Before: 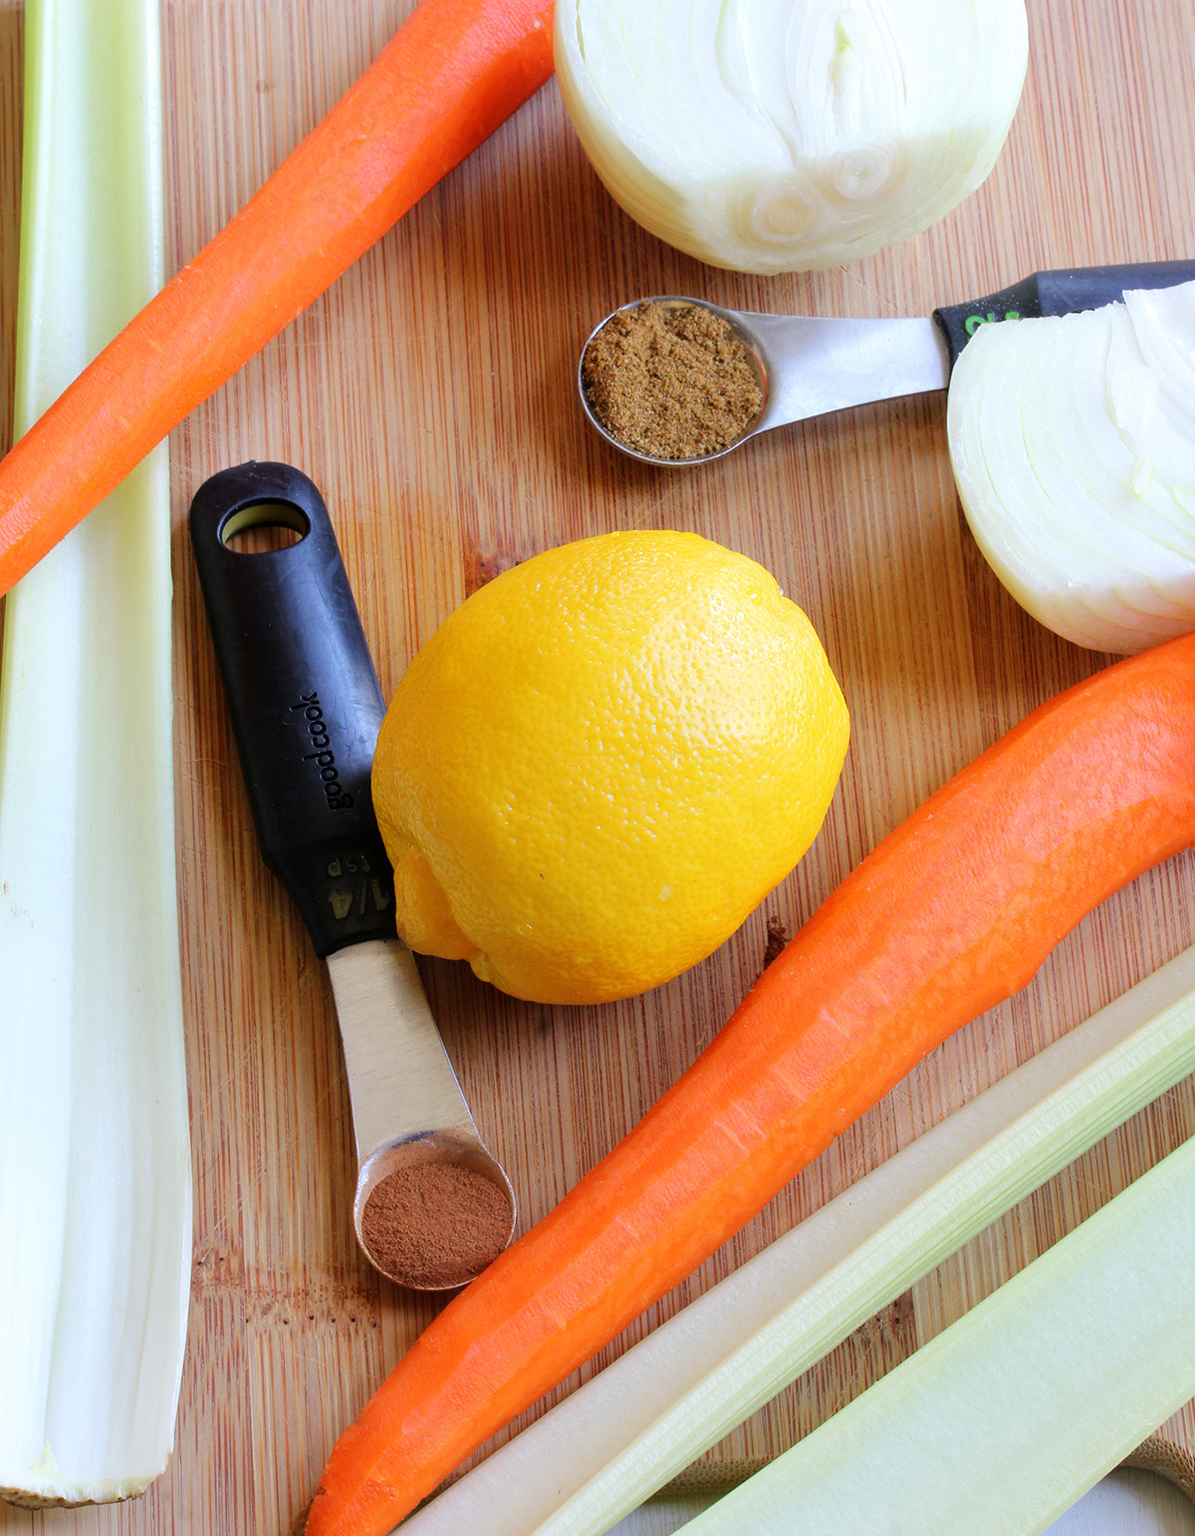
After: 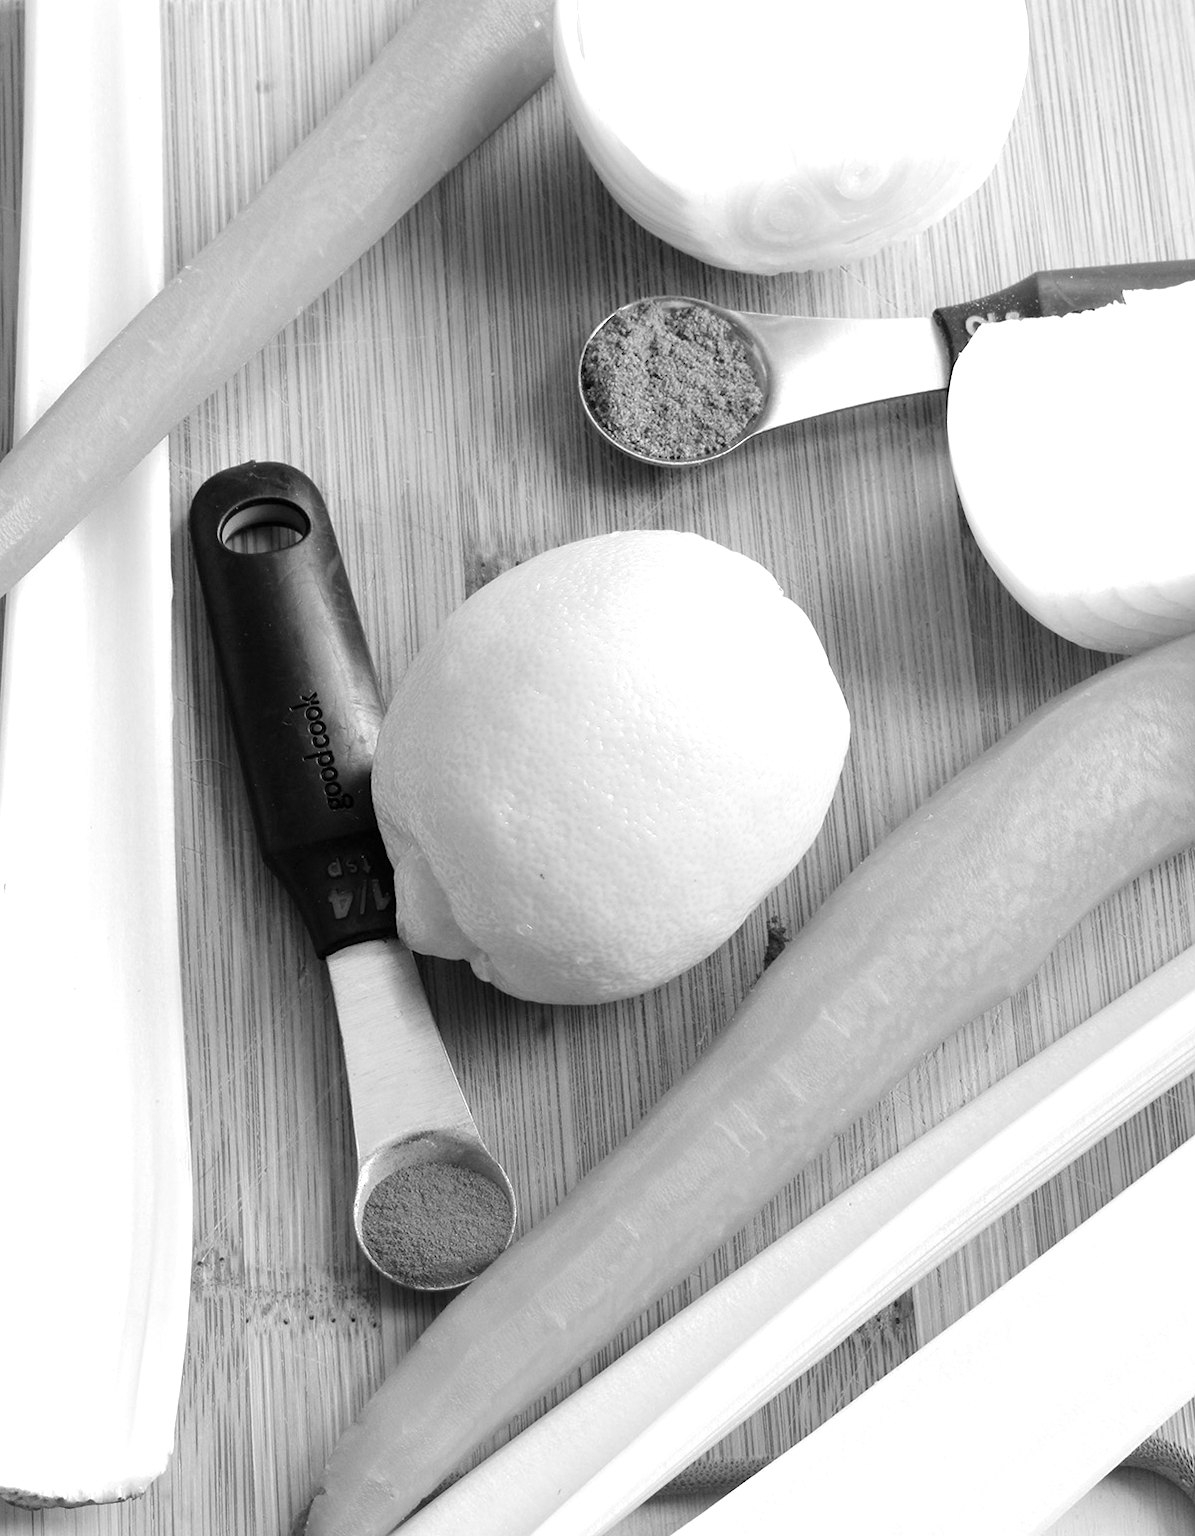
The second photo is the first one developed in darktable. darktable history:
monochrome: on, module defaults
exposure: exposure 0.566 EV, compensate highlight preservation false
